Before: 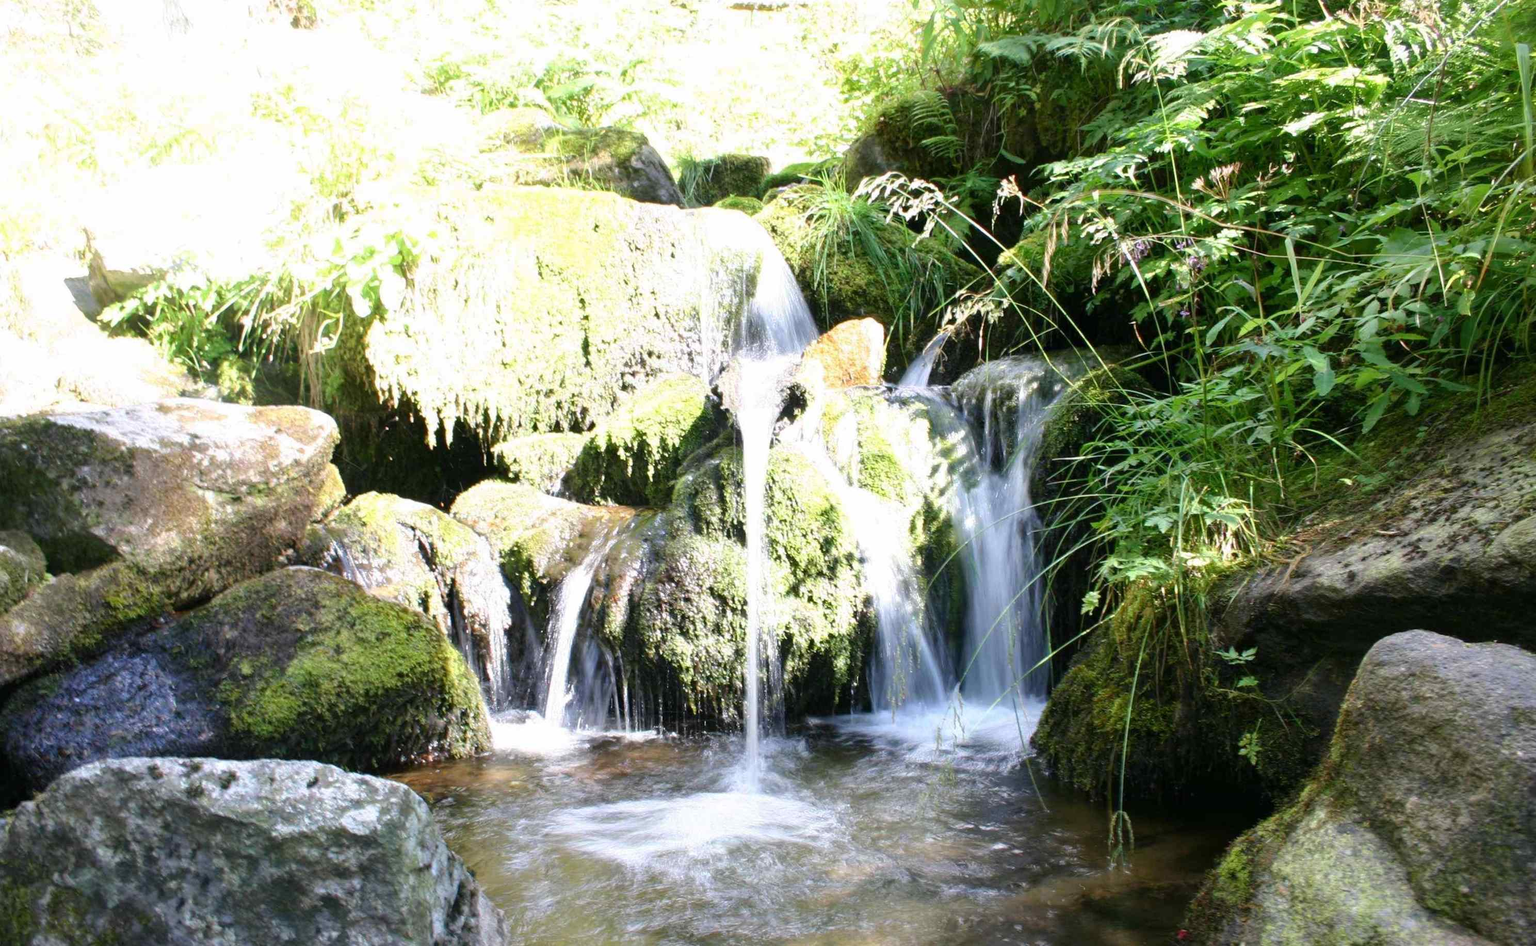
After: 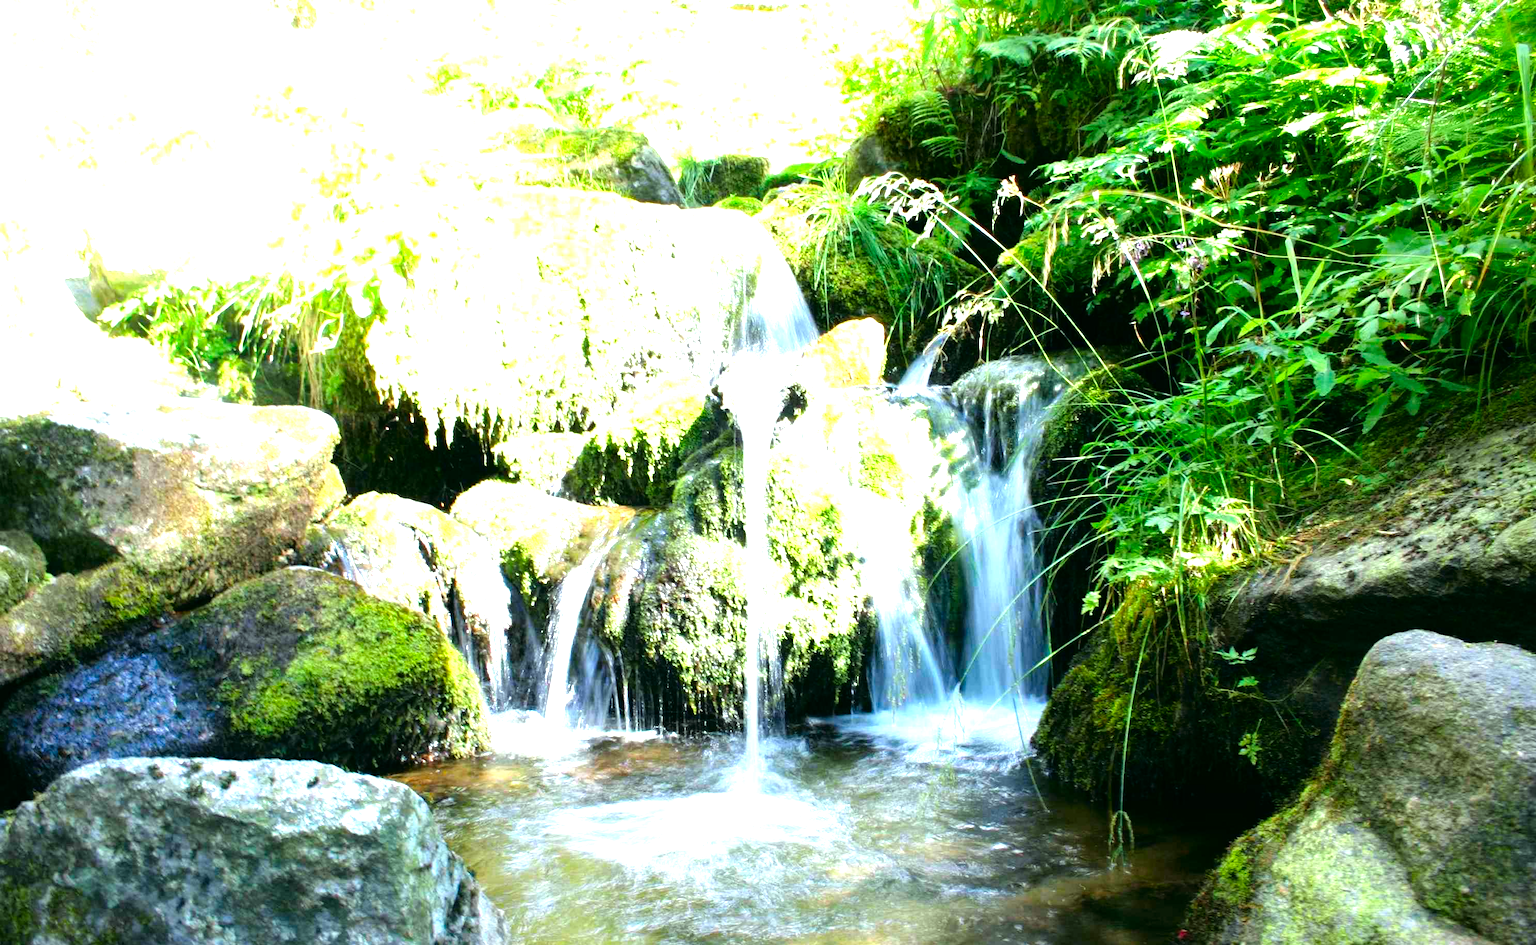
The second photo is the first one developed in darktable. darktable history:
color correction: highlights a* -7.56, highlights b* 1.6, shadows a* -3.78, saturation 1.39
tone equalizer: -8 EV -1.07 EV, -7 EV -0.985 EV, -6 EV -0.849 EV, -5 EV -0.553 EV, -3 EV 0.589 EV, -2 EV 0.84 EV, -1 EV 0.998 EV, +0 EV 1.07 EV
